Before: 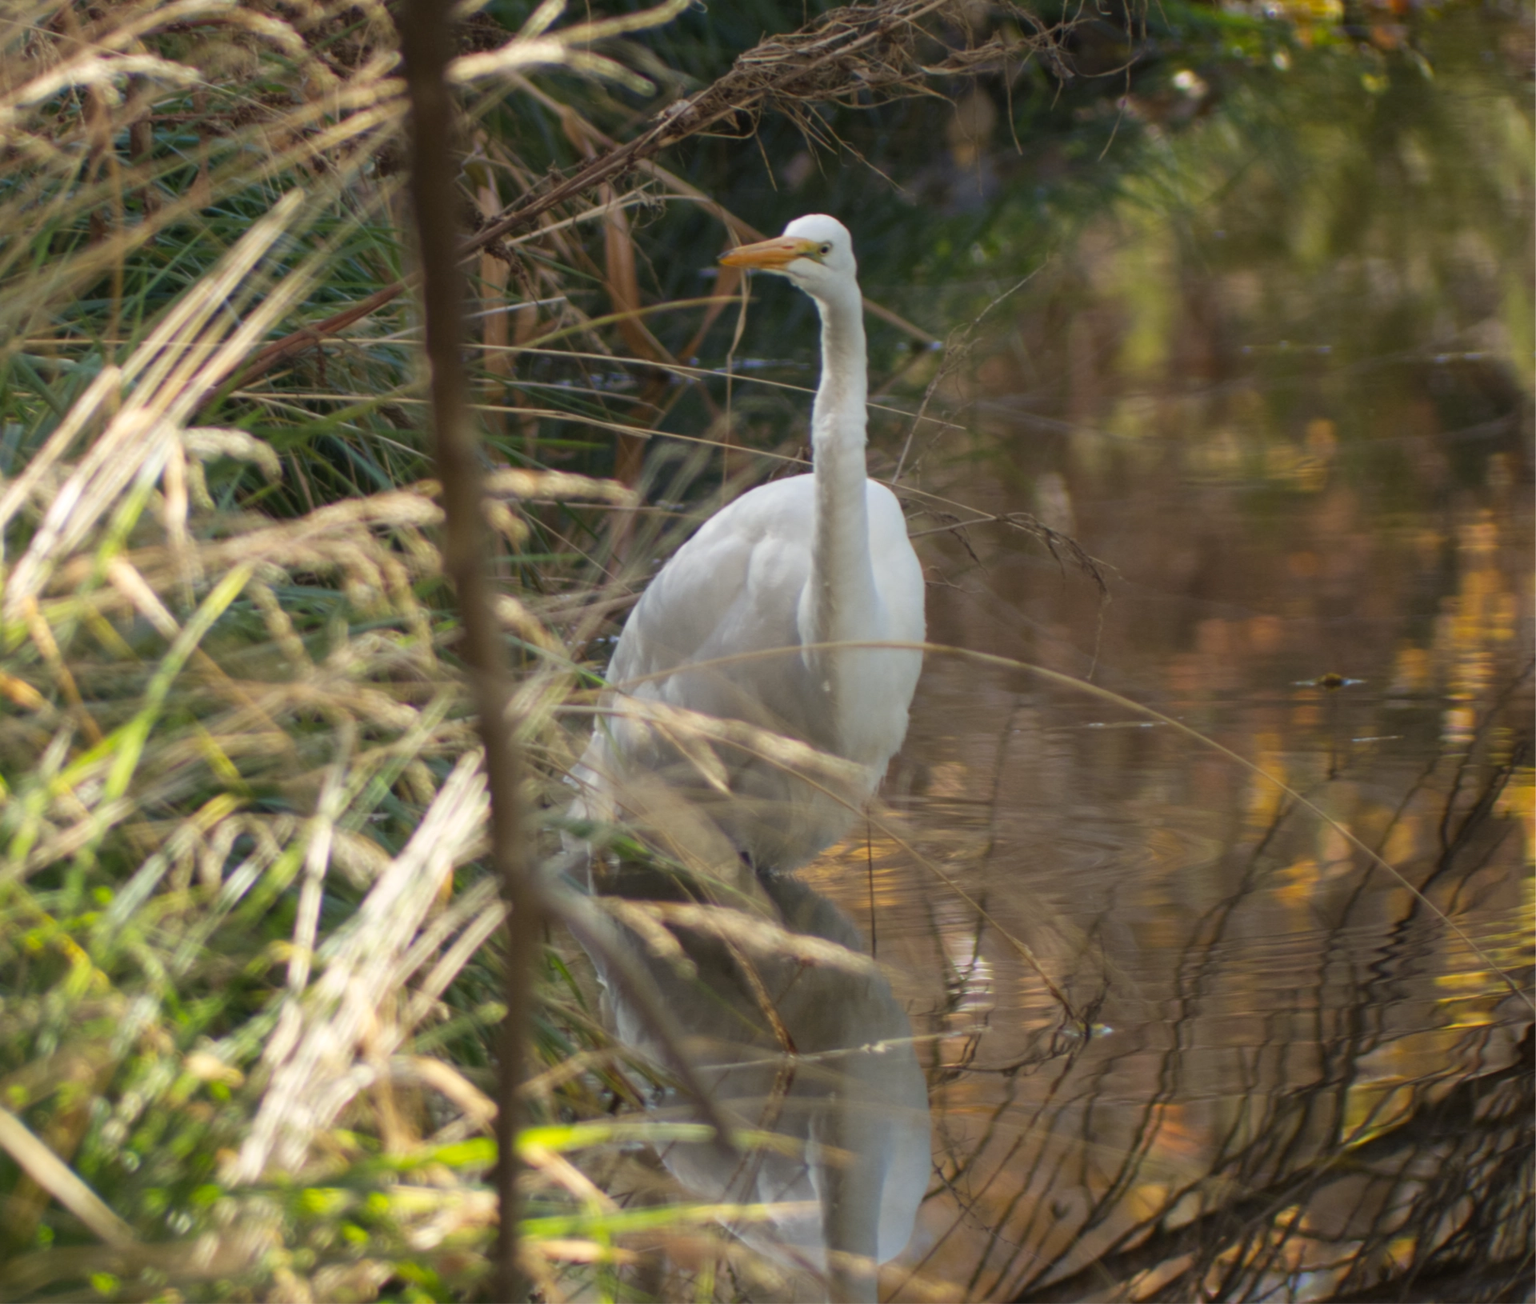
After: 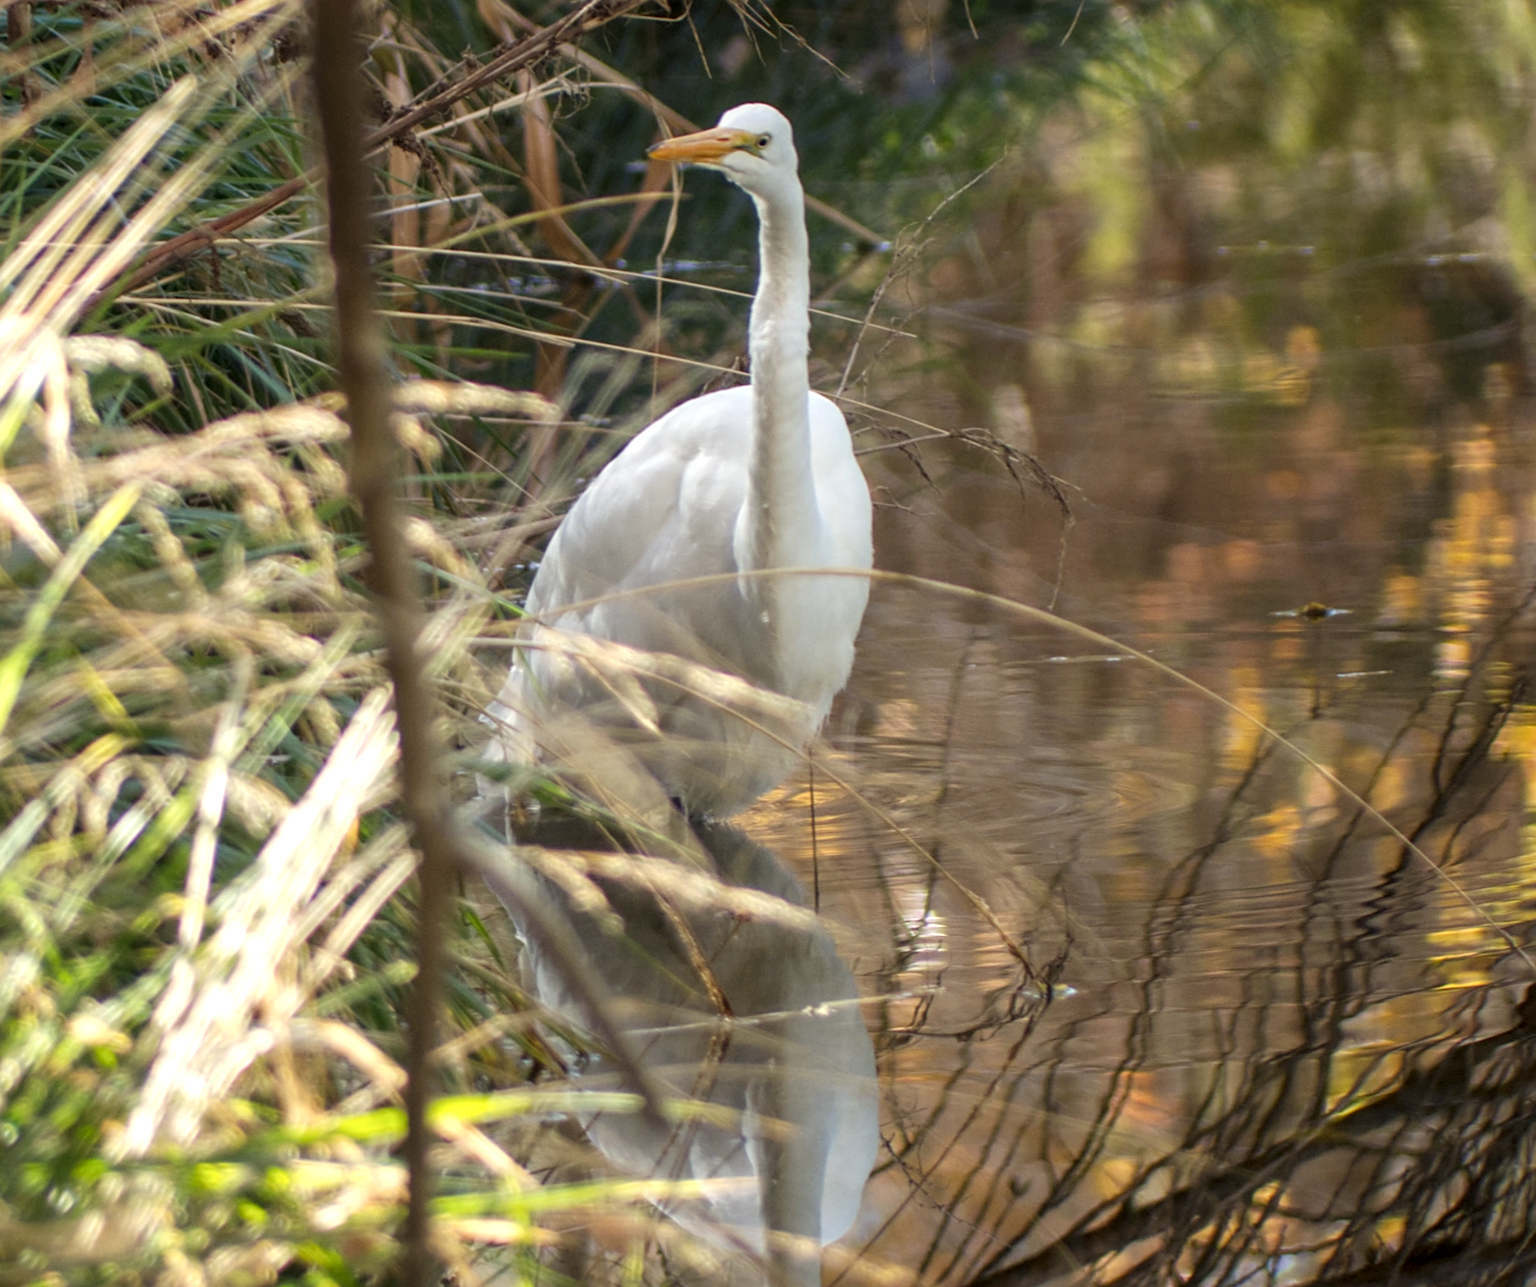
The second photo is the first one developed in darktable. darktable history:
tone curve: curves: ch0 [(0, 0) (0.541, 0.628) (0.906, 0.997)], preserve colors none
local contrast: detail 130%
sharpen: on, module defaults
crop and rotate: left 8.047%, top 9.182%
